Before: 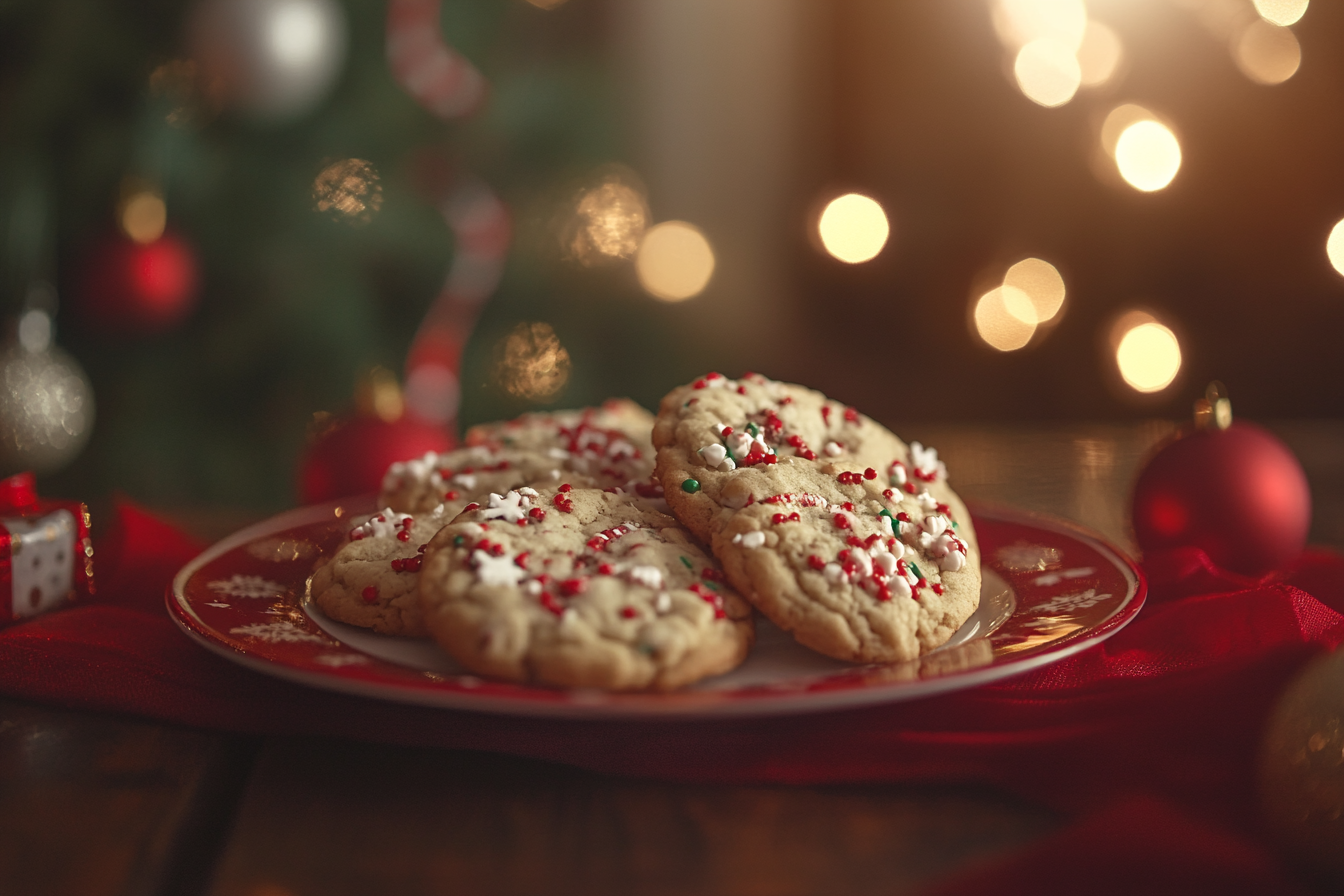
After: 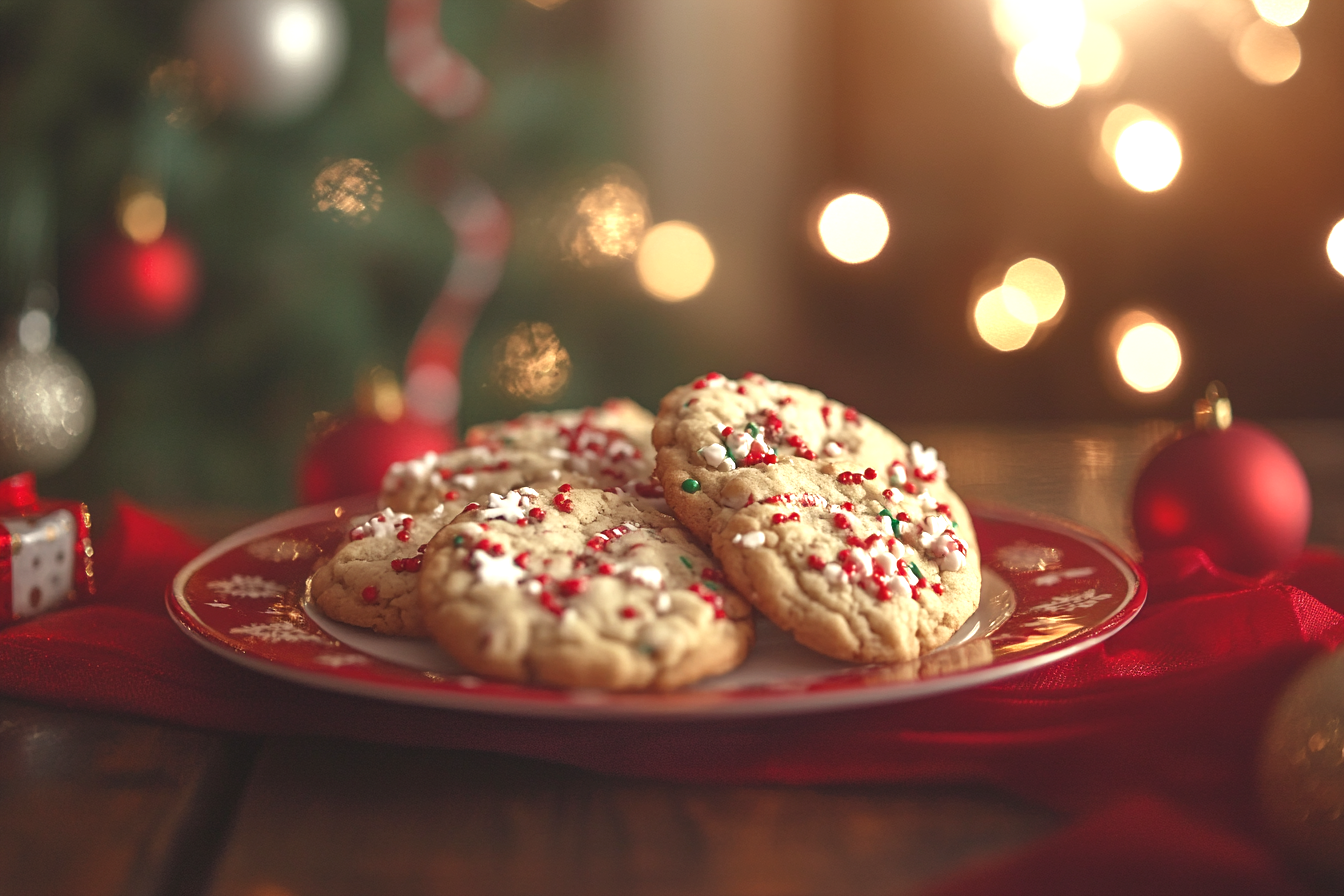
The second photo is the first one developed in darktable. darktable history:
shadows and highlights: shadows 20.96, highlights -37.3, soften with gaussian
exposure: exposure 0.774 EV, compensate highlight preservation false
